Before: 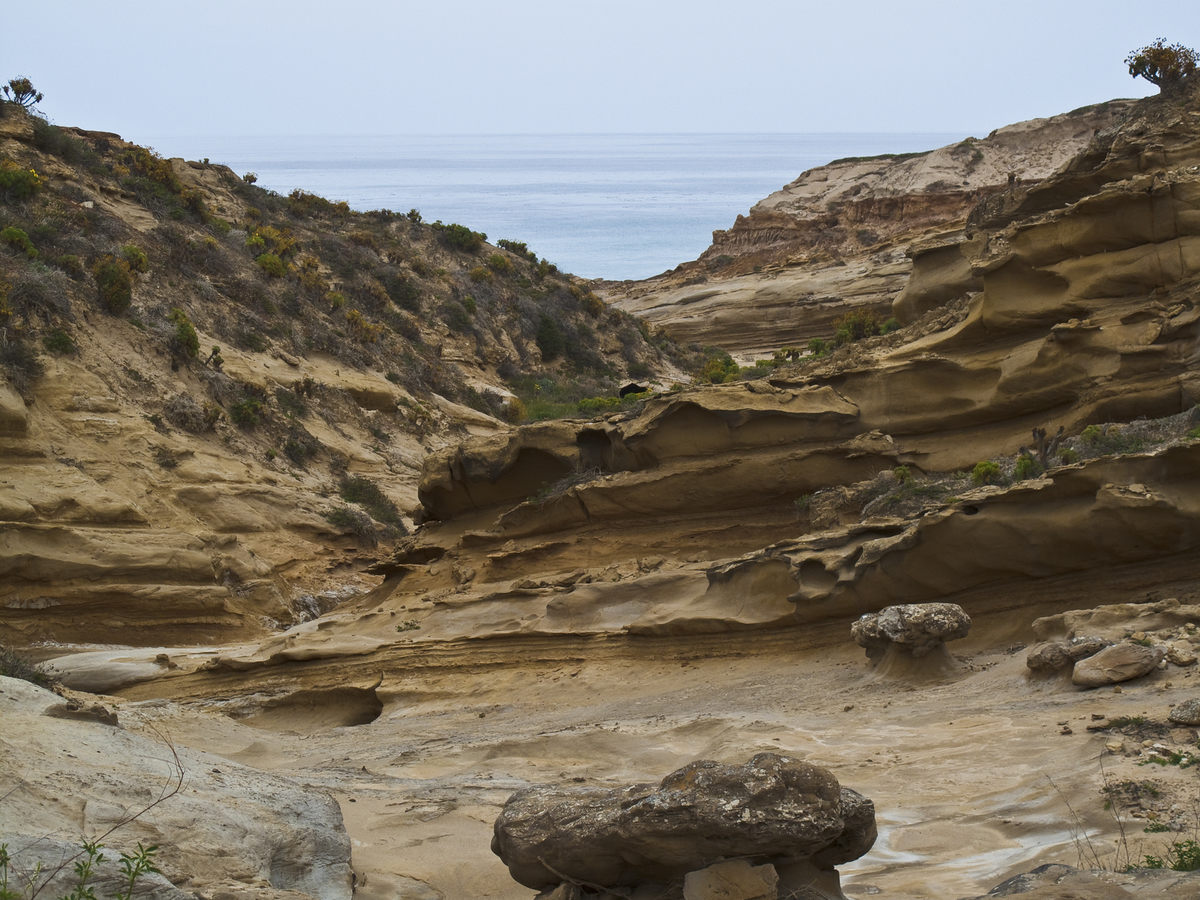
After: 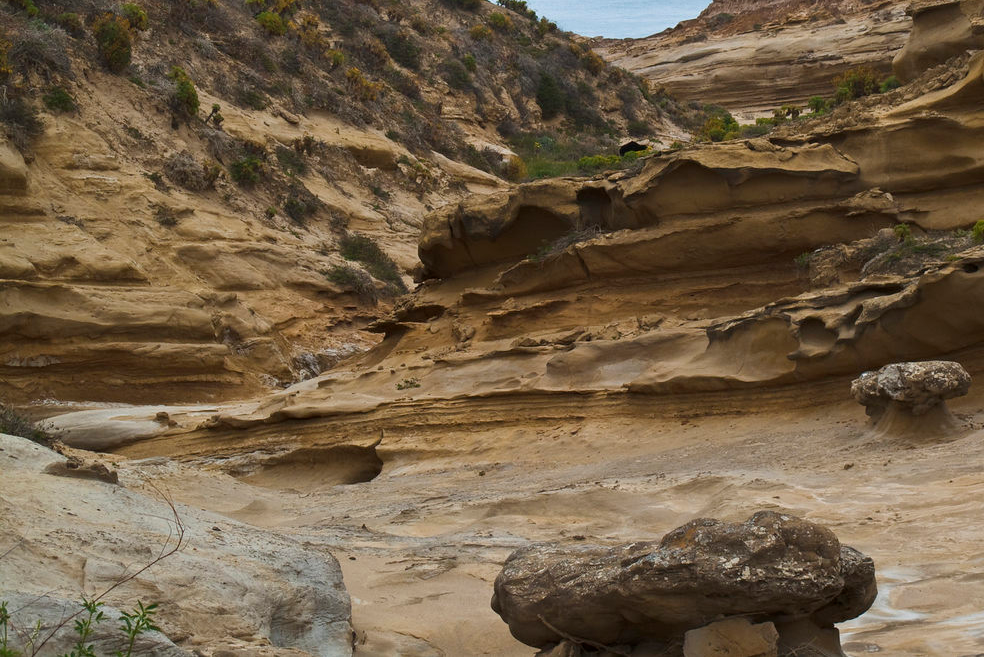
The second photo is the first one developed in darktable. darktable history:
crop: top 26.944%, right 17.961%
